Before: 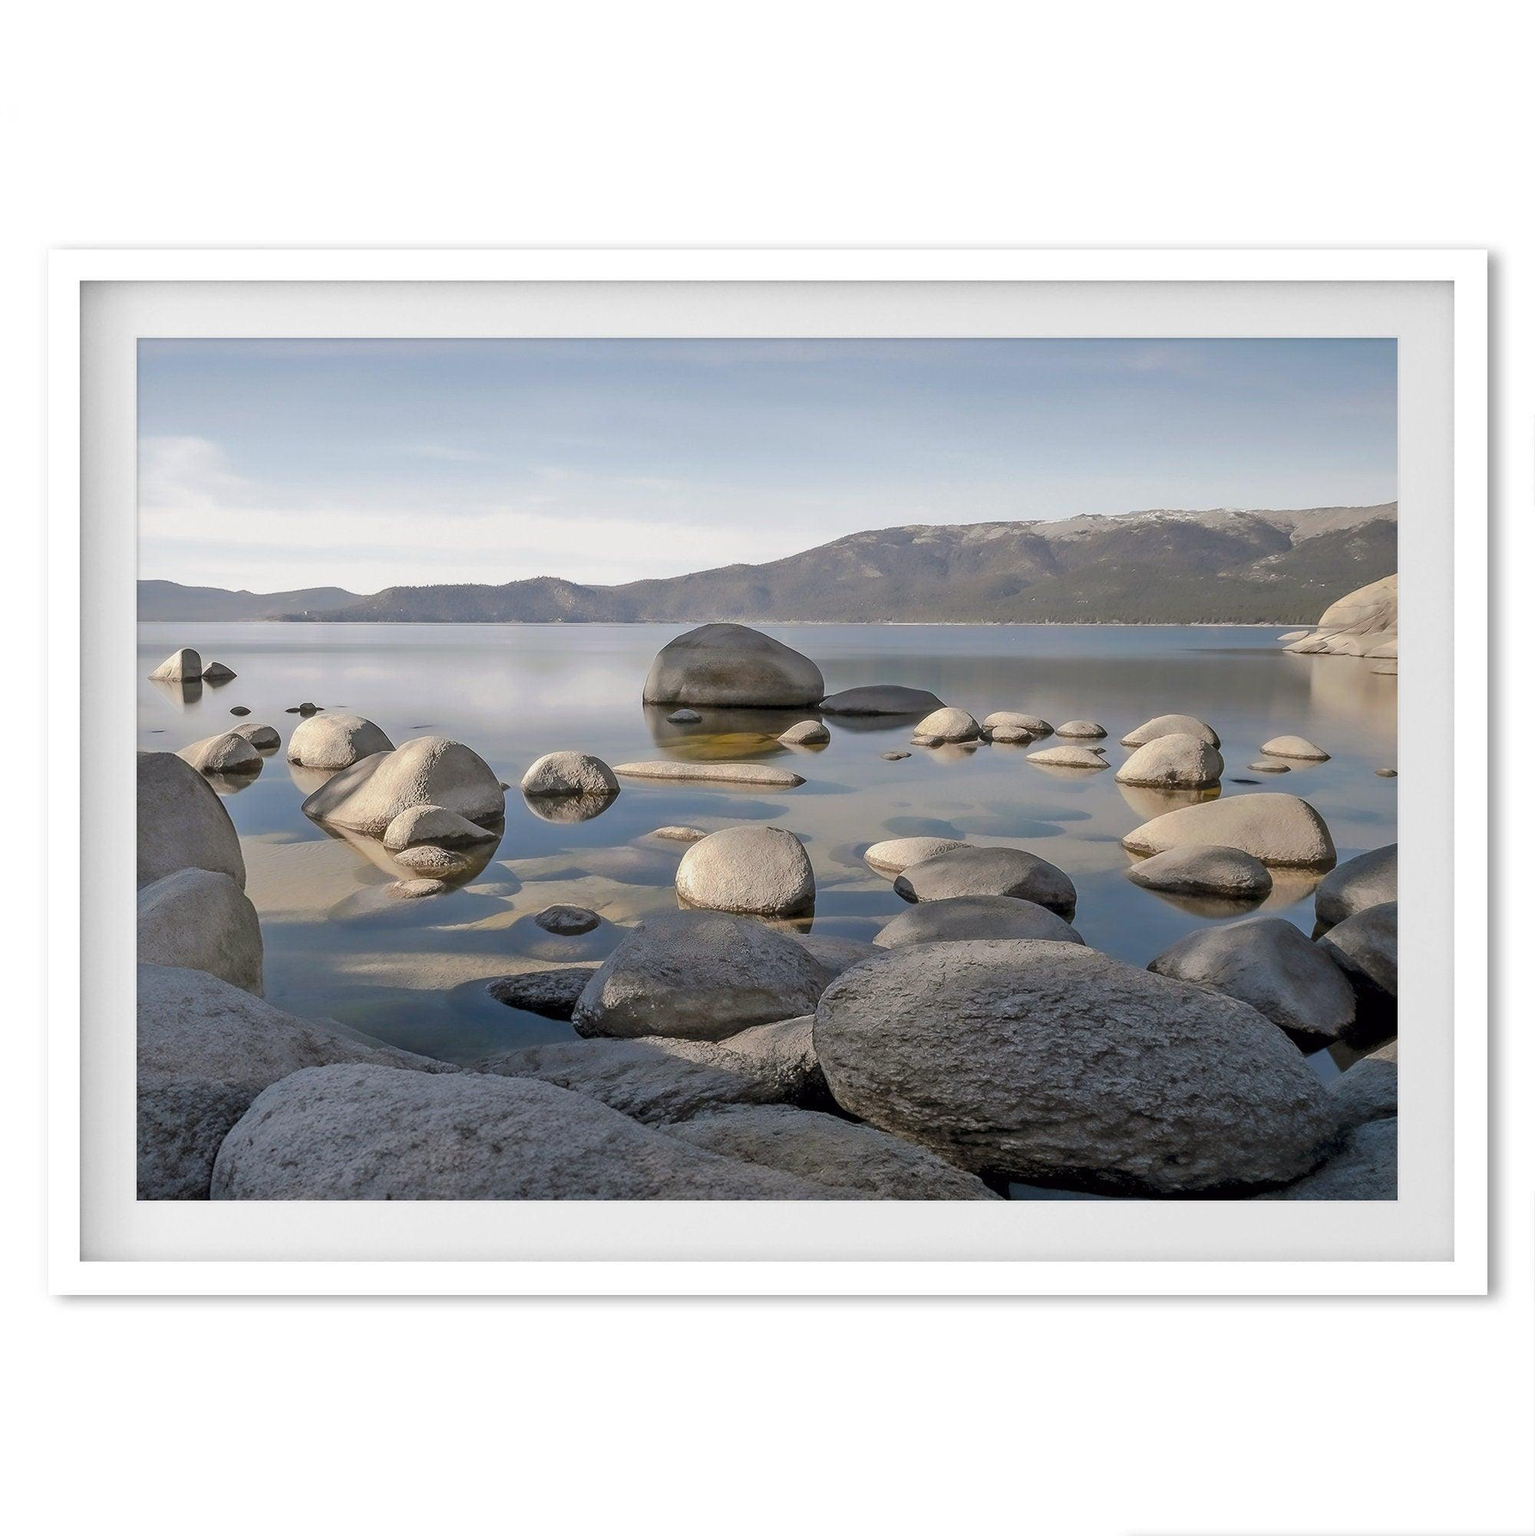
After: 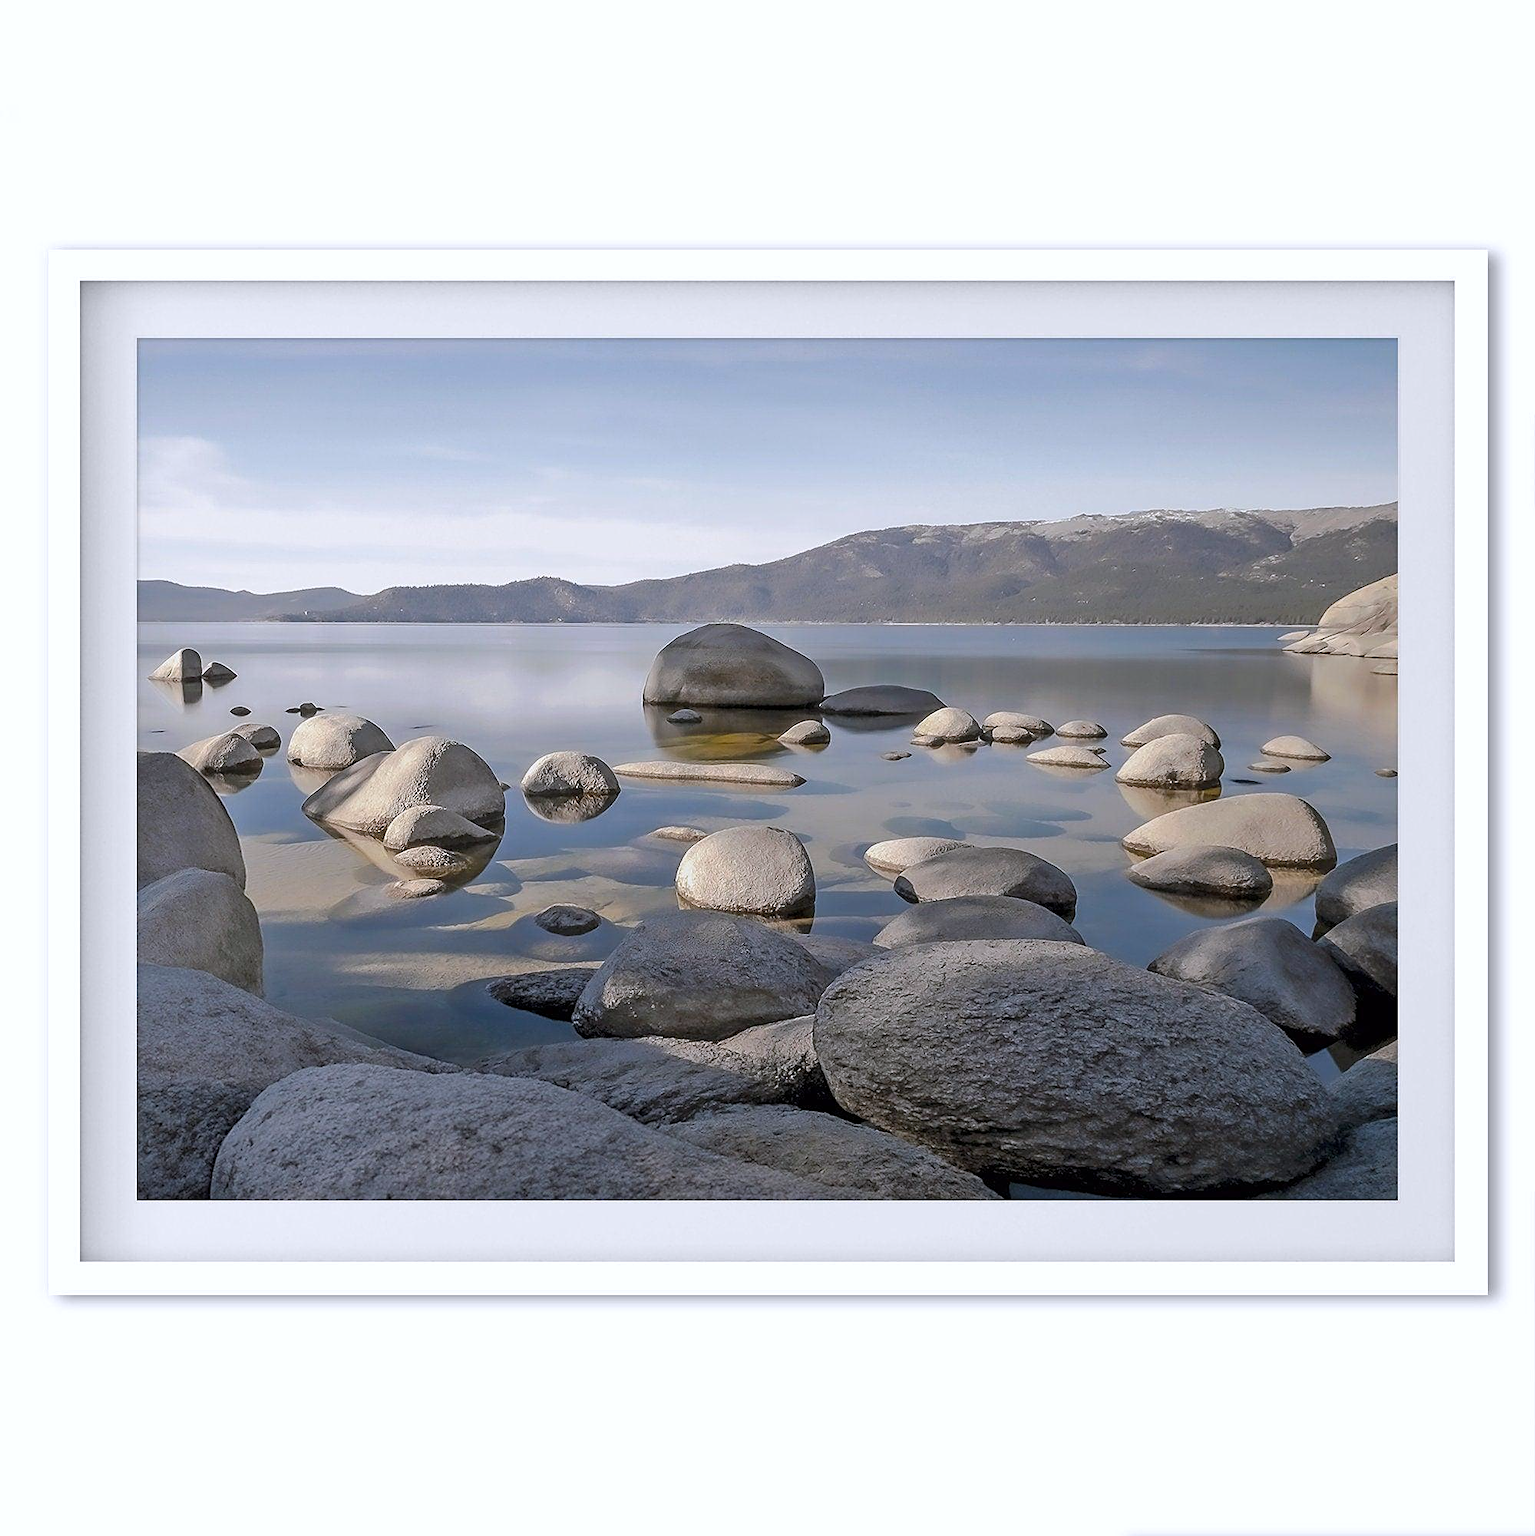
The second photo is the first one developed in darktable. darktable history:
sharpen: on, module defaults
white balance: red 0.984, blue 1.059
